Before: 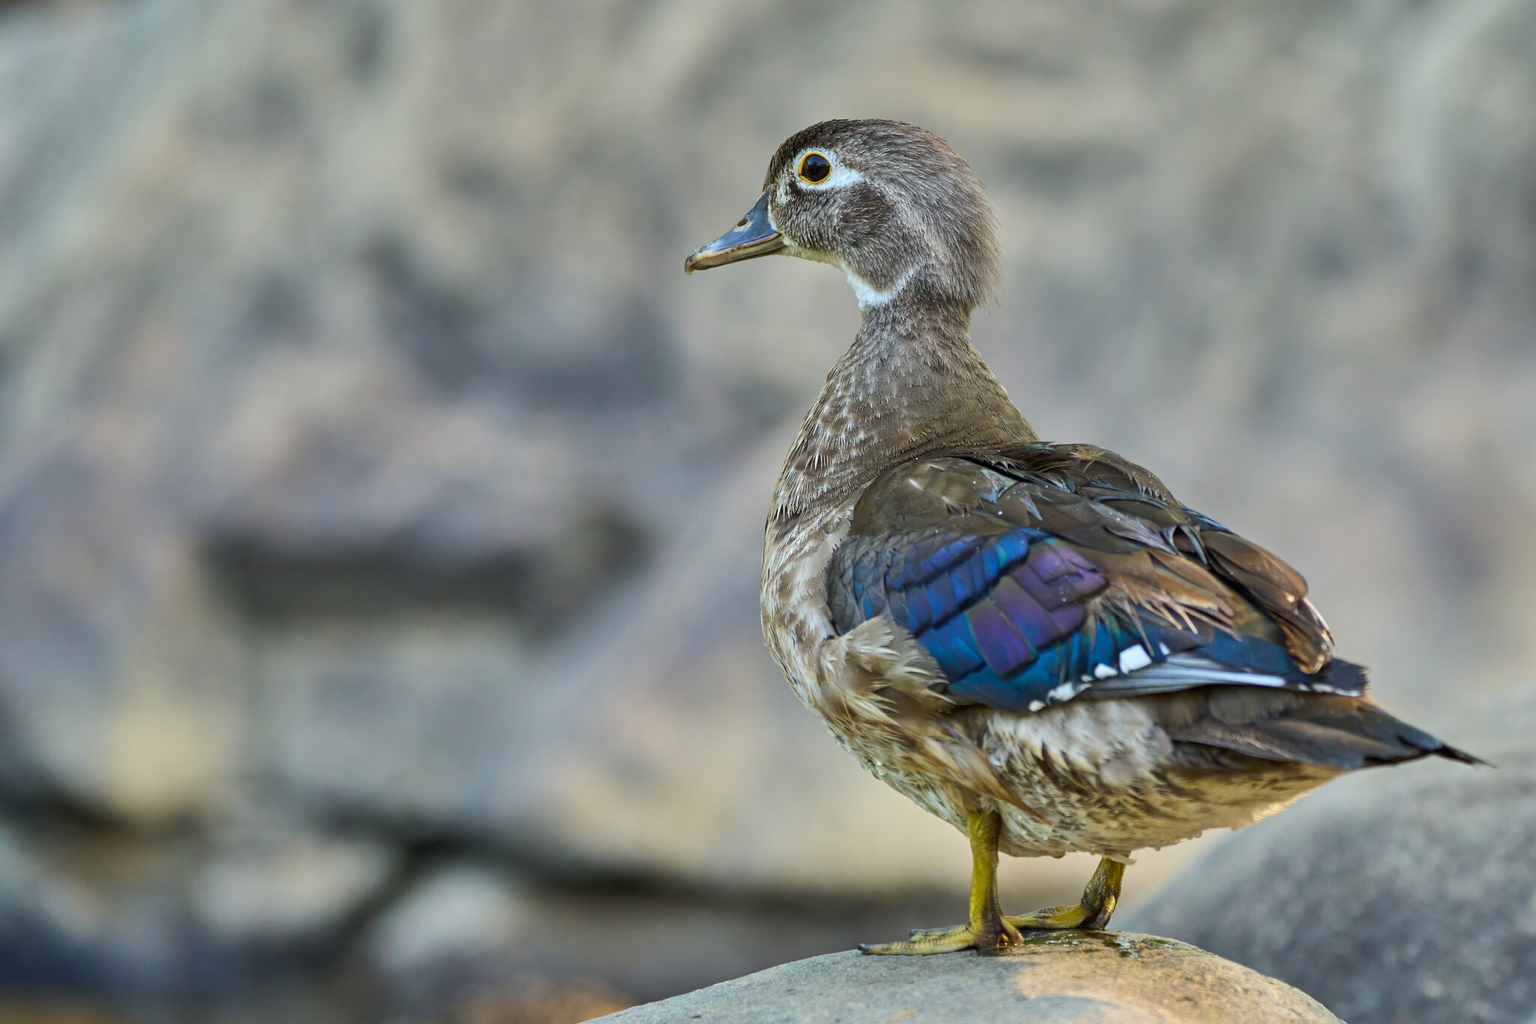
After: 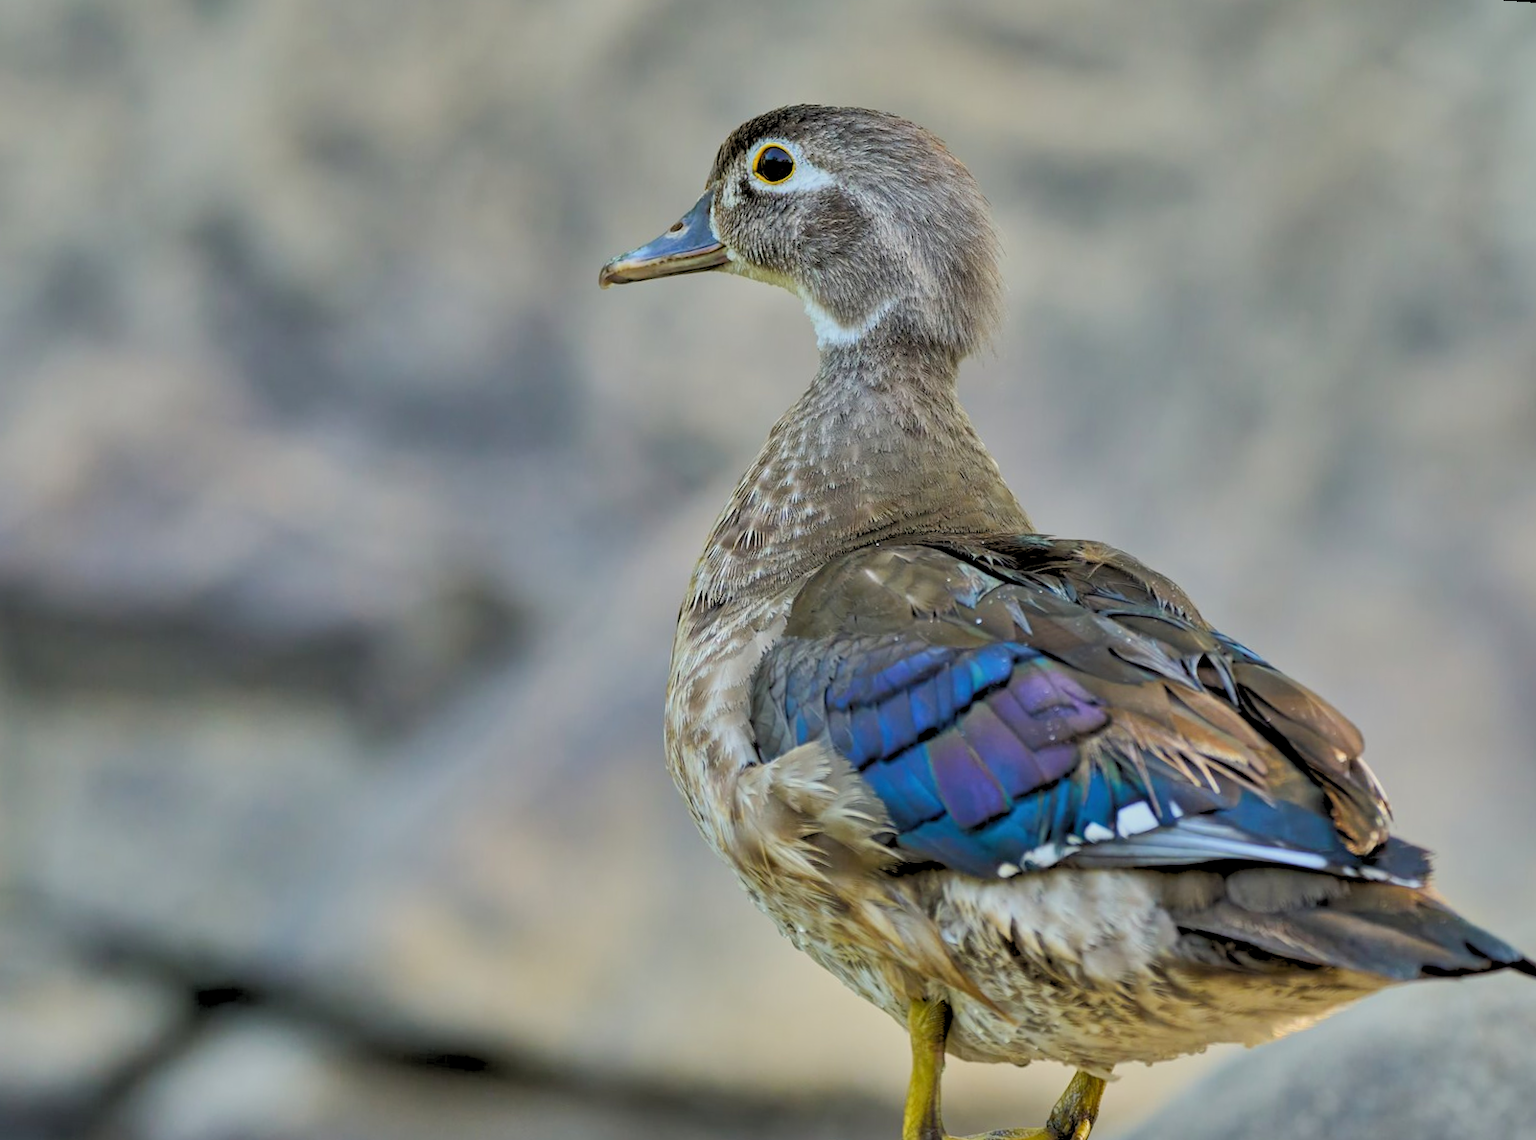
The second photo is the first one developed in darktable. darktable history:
crop: left 16.768%, top 8.653%, right 8.362%, bottom 12.485%
rgb levels: preserve colors sum RGB, levels [[0.038, 0.433, 0.934], [0, 0.5, 1], [0, 0.5, 1]]
shadows and highlights: low approximation 0.01, soften with gaussian
tone equalizer: -8 EV -0.002 EV, -7 EV 0.005 EV, -6 EV -0.009 EV, -5 EV 0.011 EV, -4 EV -0.012 EV, -3 EV 0.007 EV, -2 EV -0.062 EV, -1 EV -0.293 EV, +0 EV -0.582 EV, smoothing diameter 2%, edges refinement/feathering 20, mask exposure compensation -1.57 EV, filter diffusion 5
rotate and perspective: rotation 4.1°, automatic cropping off
